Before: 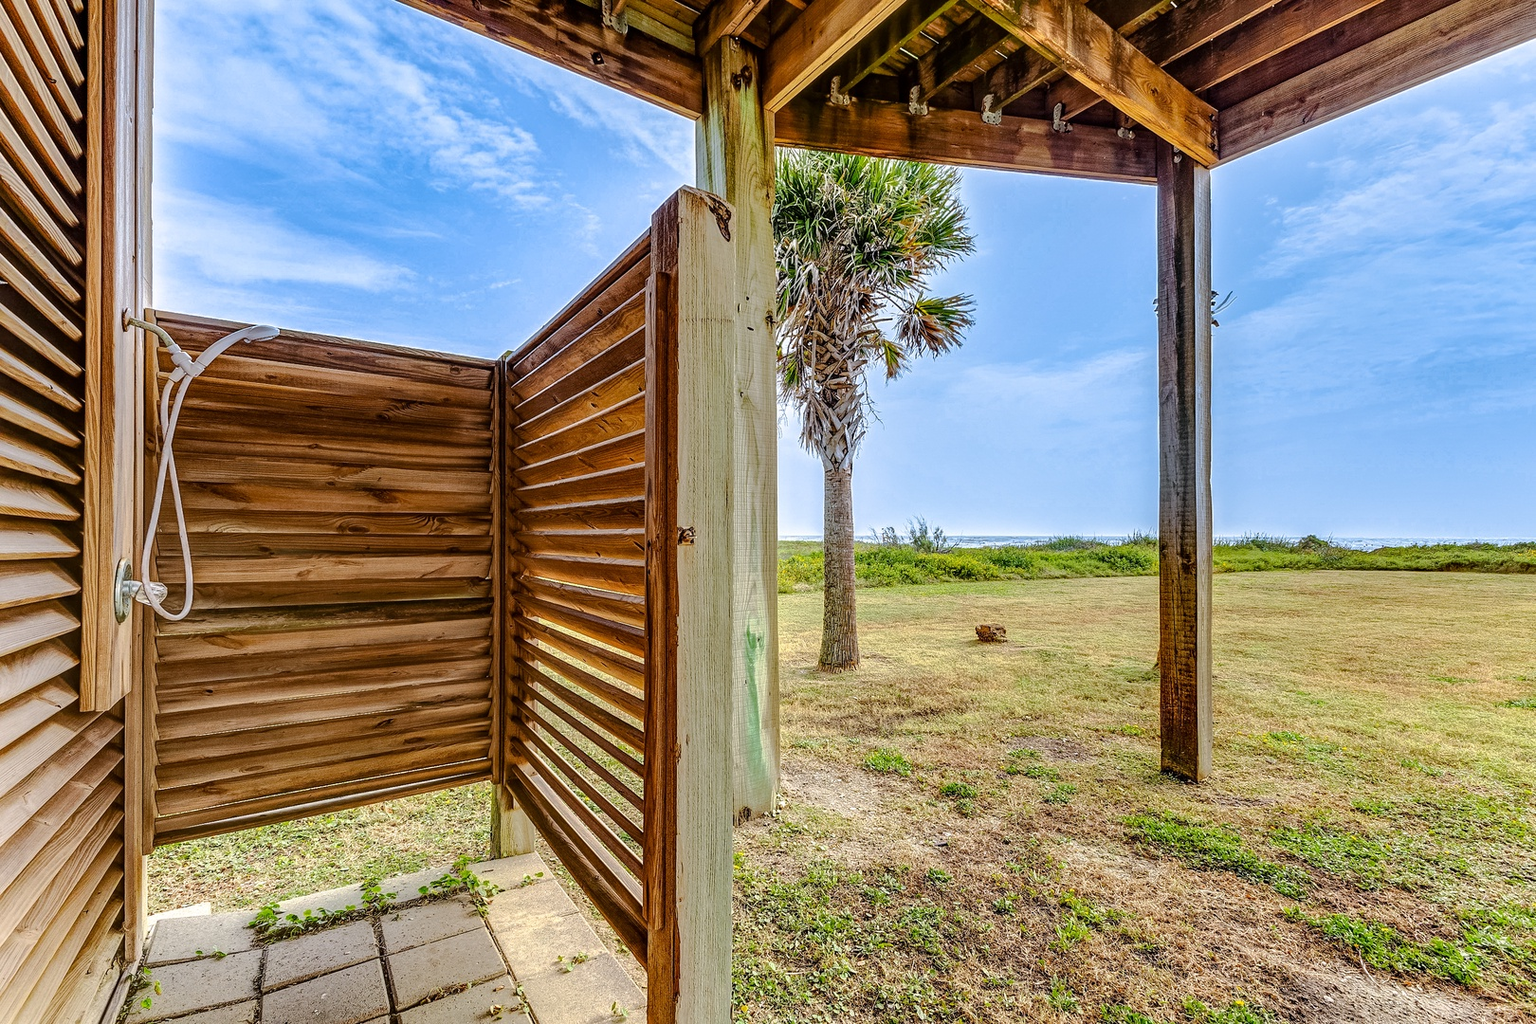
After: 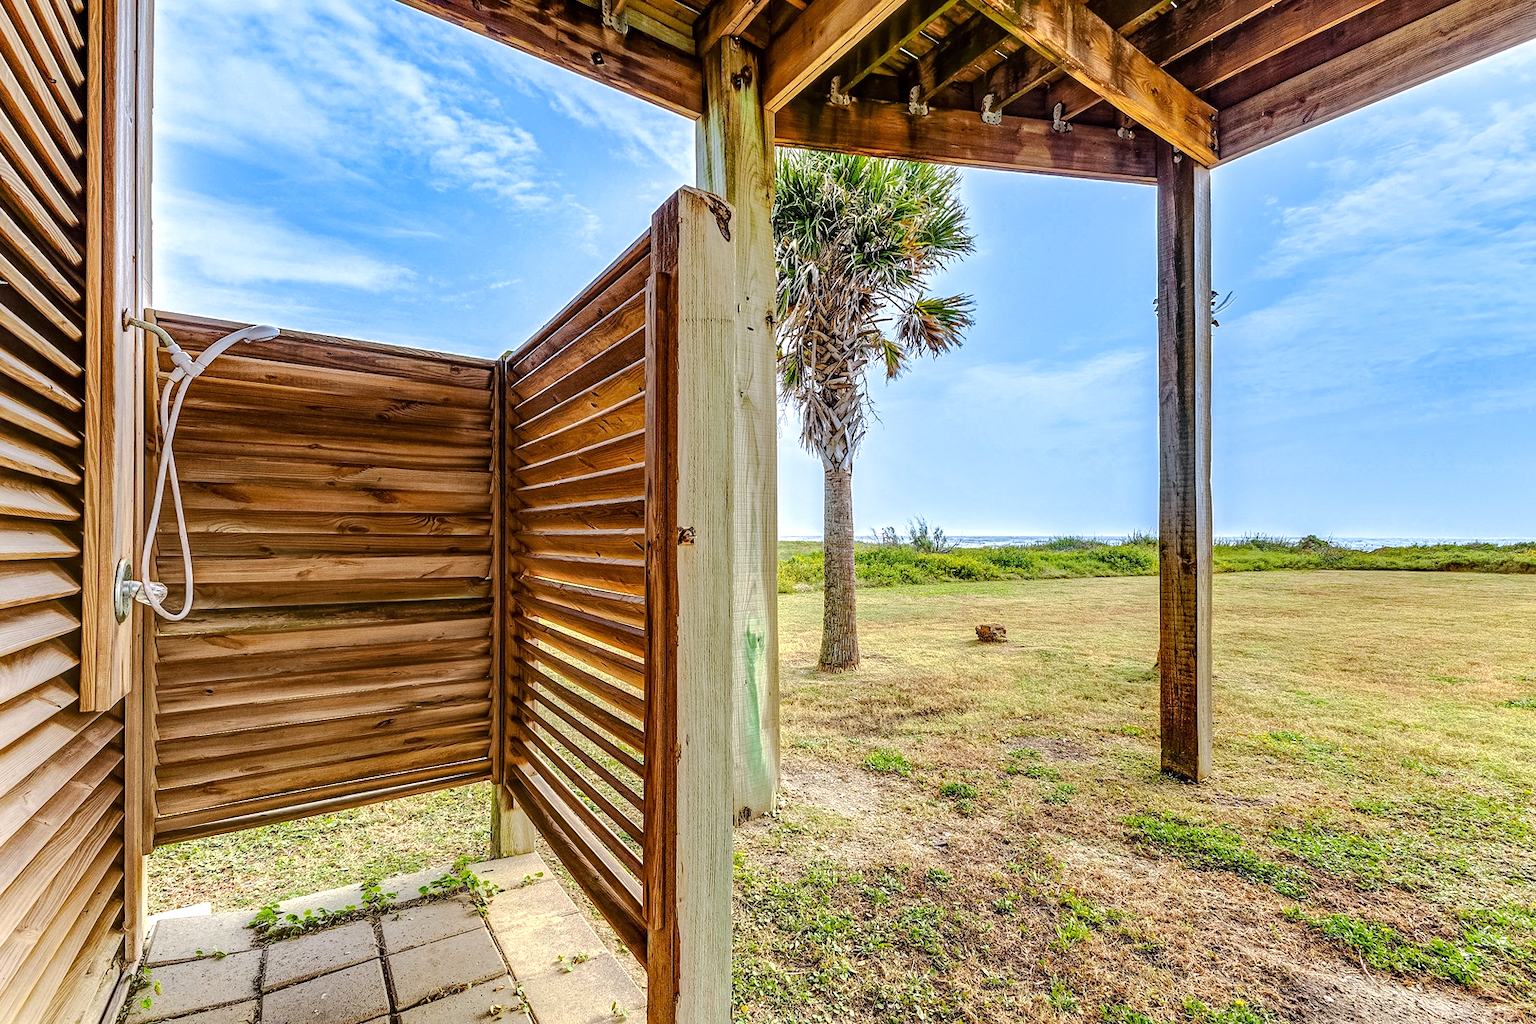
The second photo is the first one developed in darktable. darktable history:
exposure: exposure 0.246 EV, compensate highlight preservation false
